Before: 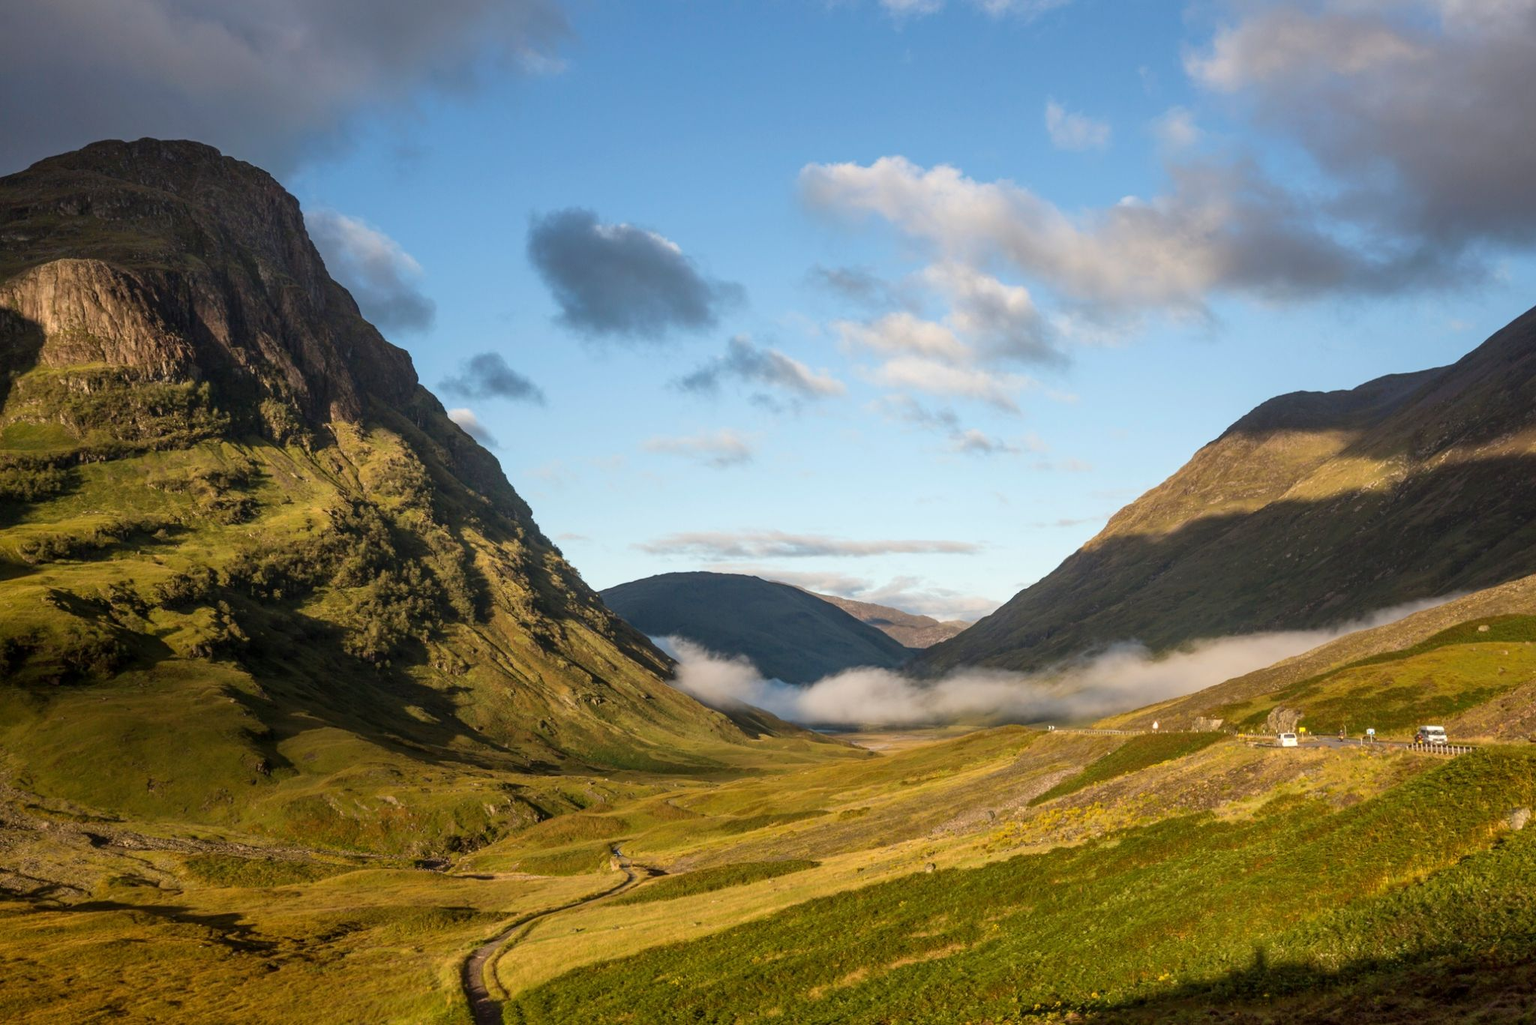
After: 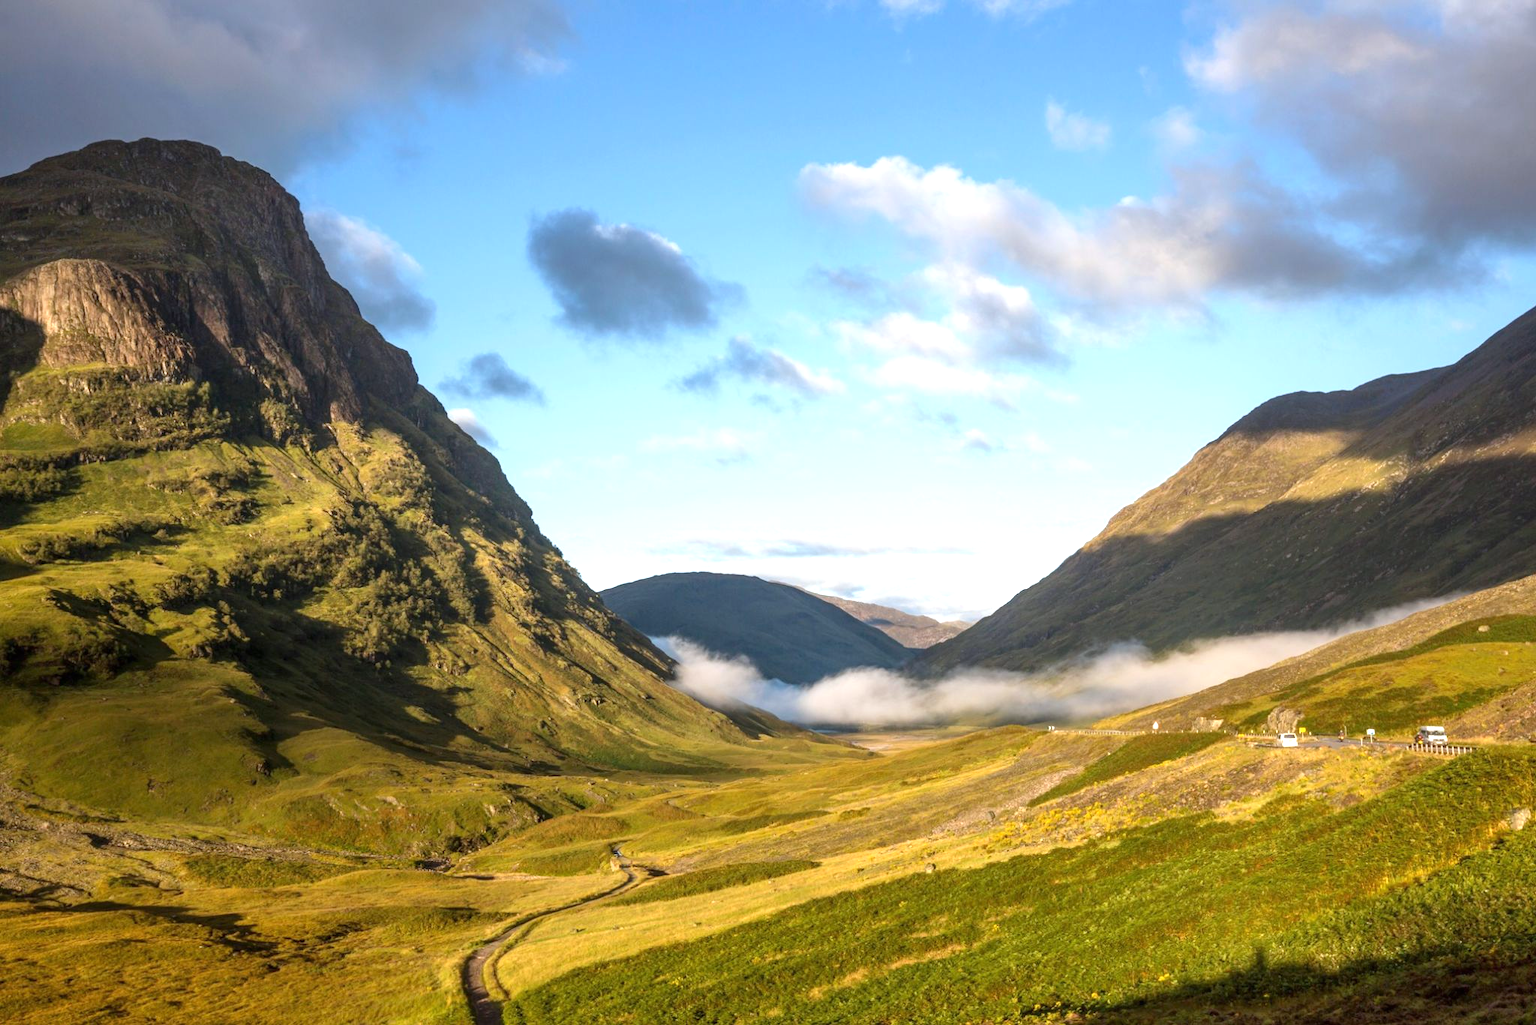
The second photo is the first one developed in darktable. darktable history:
white balance: red 0.976, blue 1.04
exposure: black level correction 0, exposure 0.7 EV, compensate exposure bias true, compensate highlight preservation false
